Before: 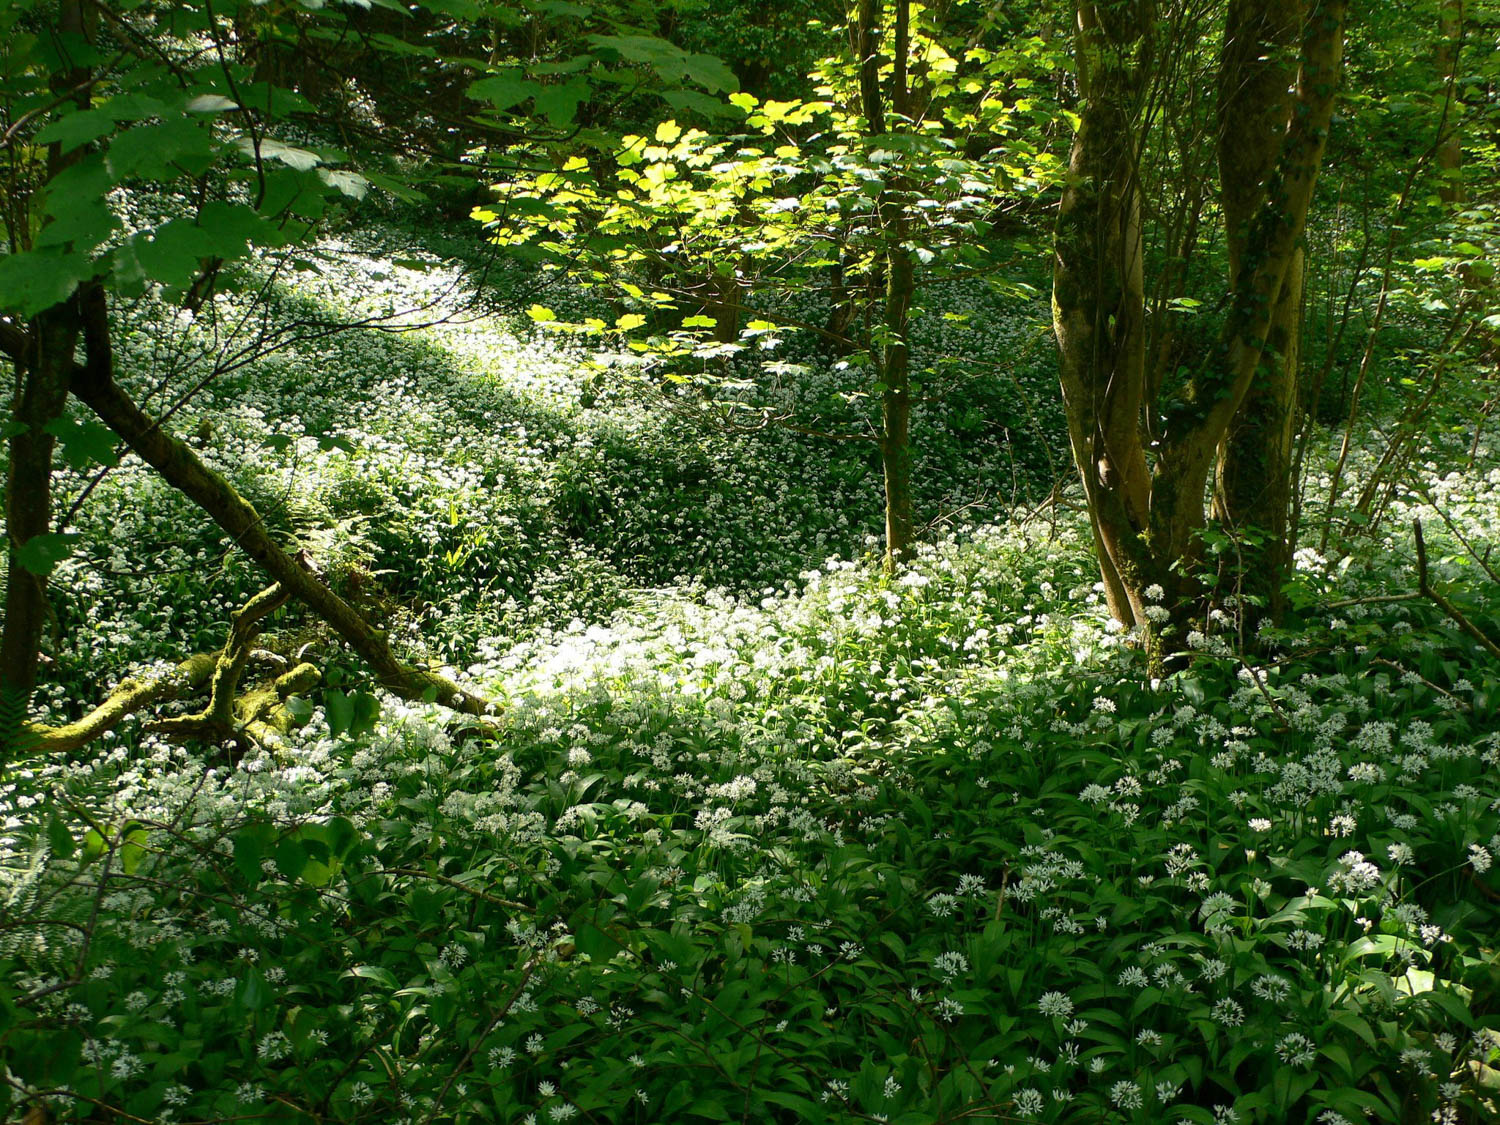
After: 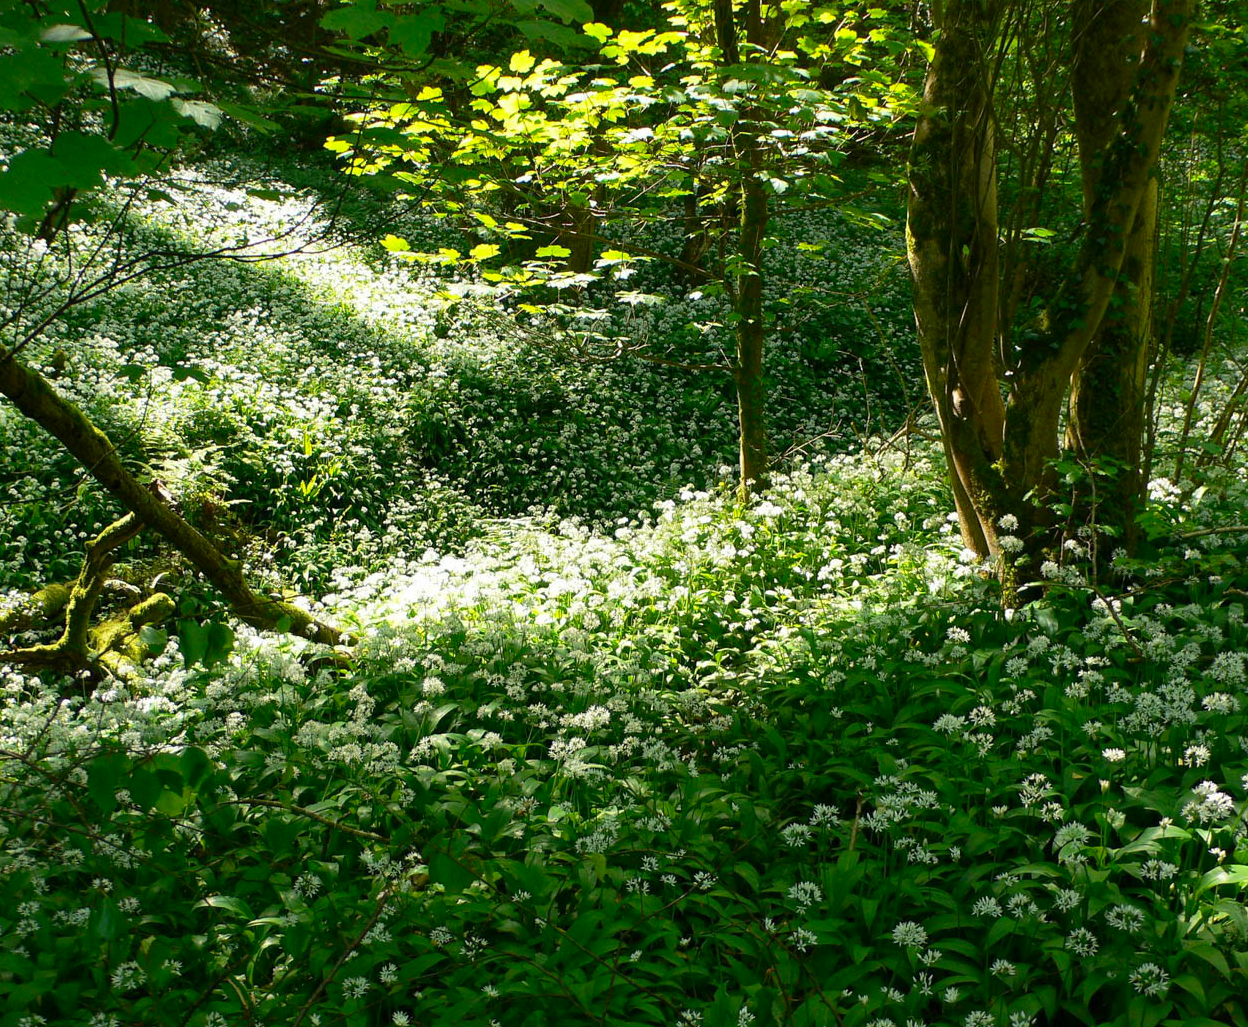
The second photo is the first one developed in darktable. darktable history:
contrast brightness saturation: contrast 0.035, saturation 0.164
crop: left 9.766%, top 6.224%, right 6.995%, bottom 2.398%
